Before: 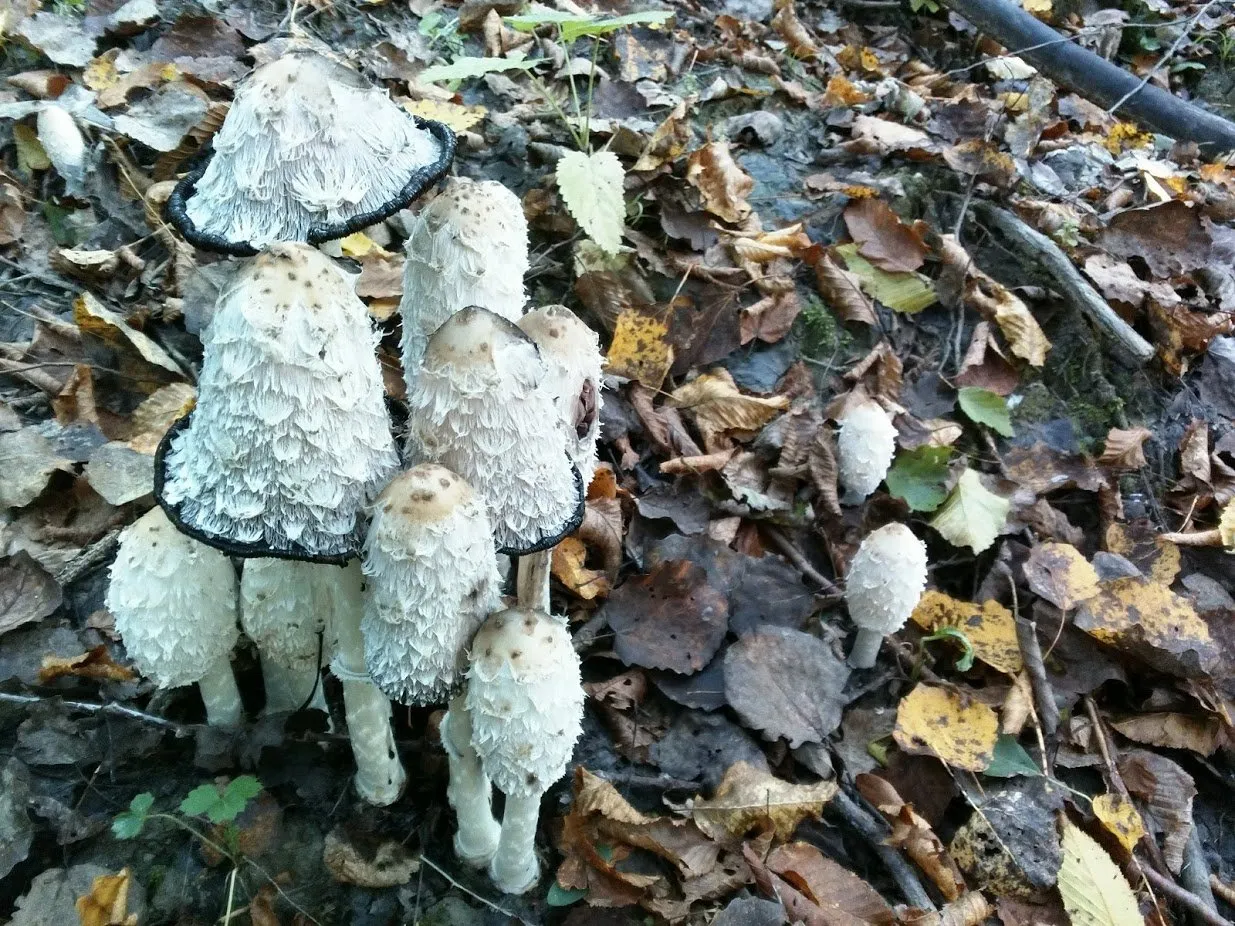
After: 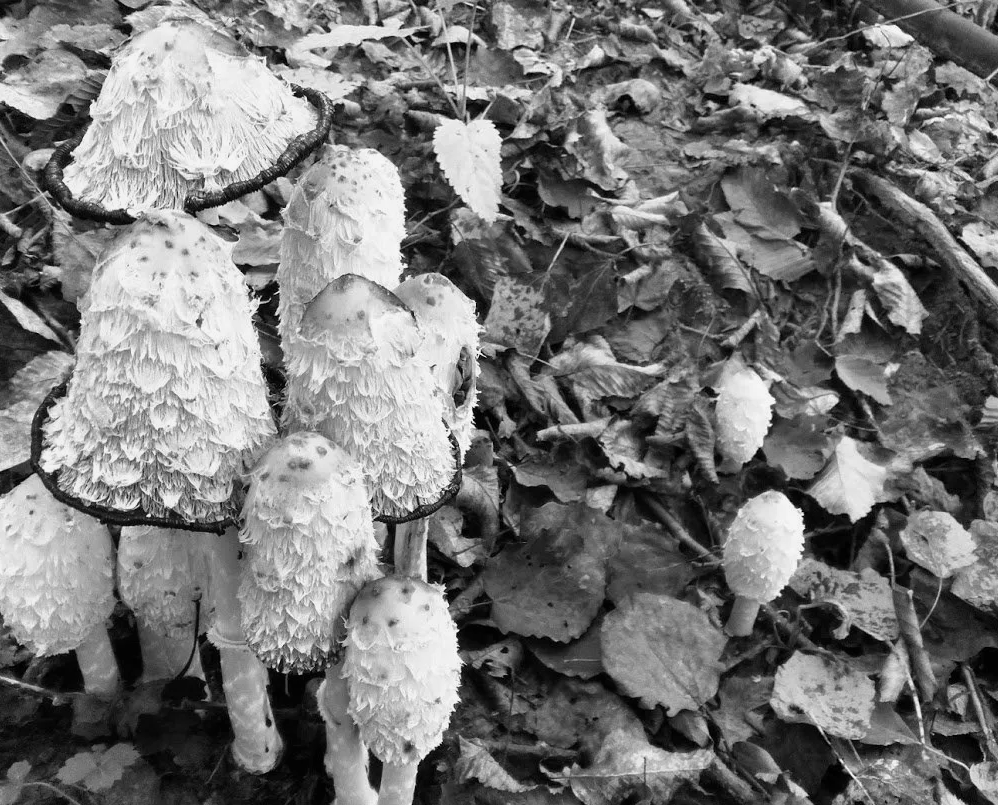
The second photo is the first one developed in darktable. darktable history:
exposure: exposure -0.004 EV, compensate highlight preservation false
crop: left 9.993%, top 3.476%, right 9.172%, bottom 9.547%
color calibration: output gray [0.267, 0.423, 0.267, 0], x 0.354, y 0.367, temperature 4684.29 K, saturation algorithm version 1 (2020)
